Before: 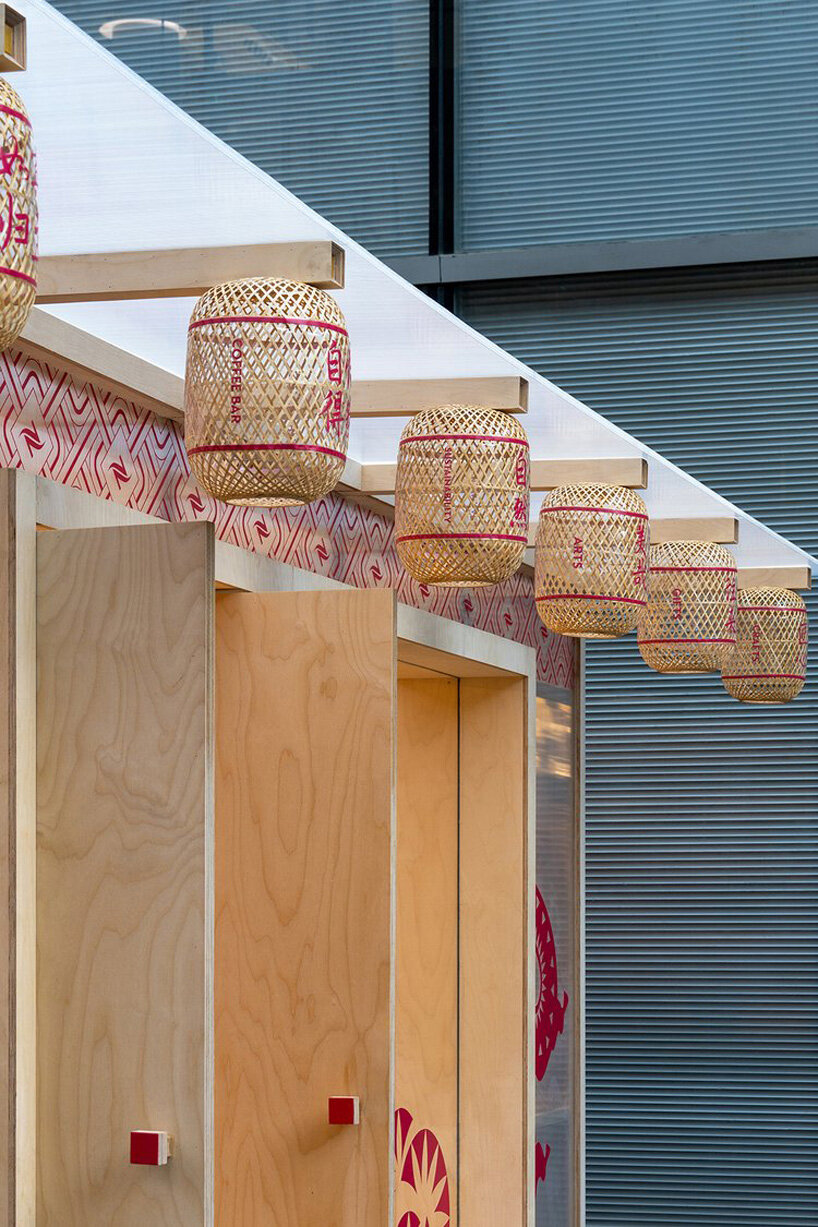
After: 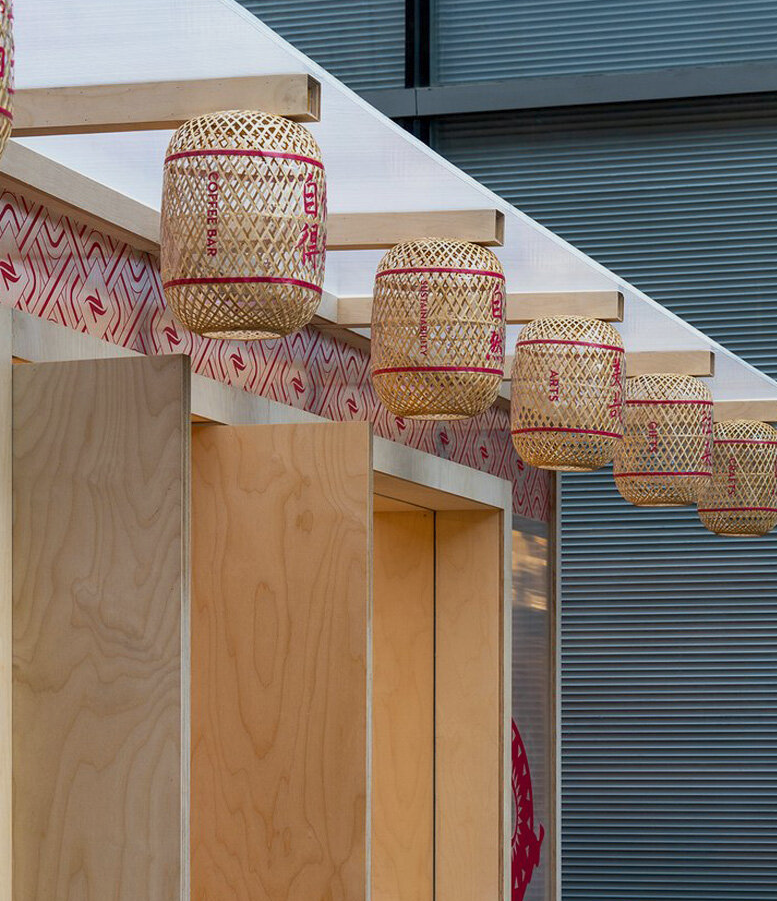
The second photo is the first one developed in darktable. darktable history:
tone equalizer: -8 EV 0.227 EV, -7 EV 0.413 EV, -6 EV 0.439 EV, -5 EV 0.263 EV, -3 EV -0.249 EV, -2 EV -0.411 EV, -1 EV -0.415 EV, +0 EV -0.227 EV
crop and rotate: left 3.015%, top 13.762%, right 1.955%, bottom 12.734%
